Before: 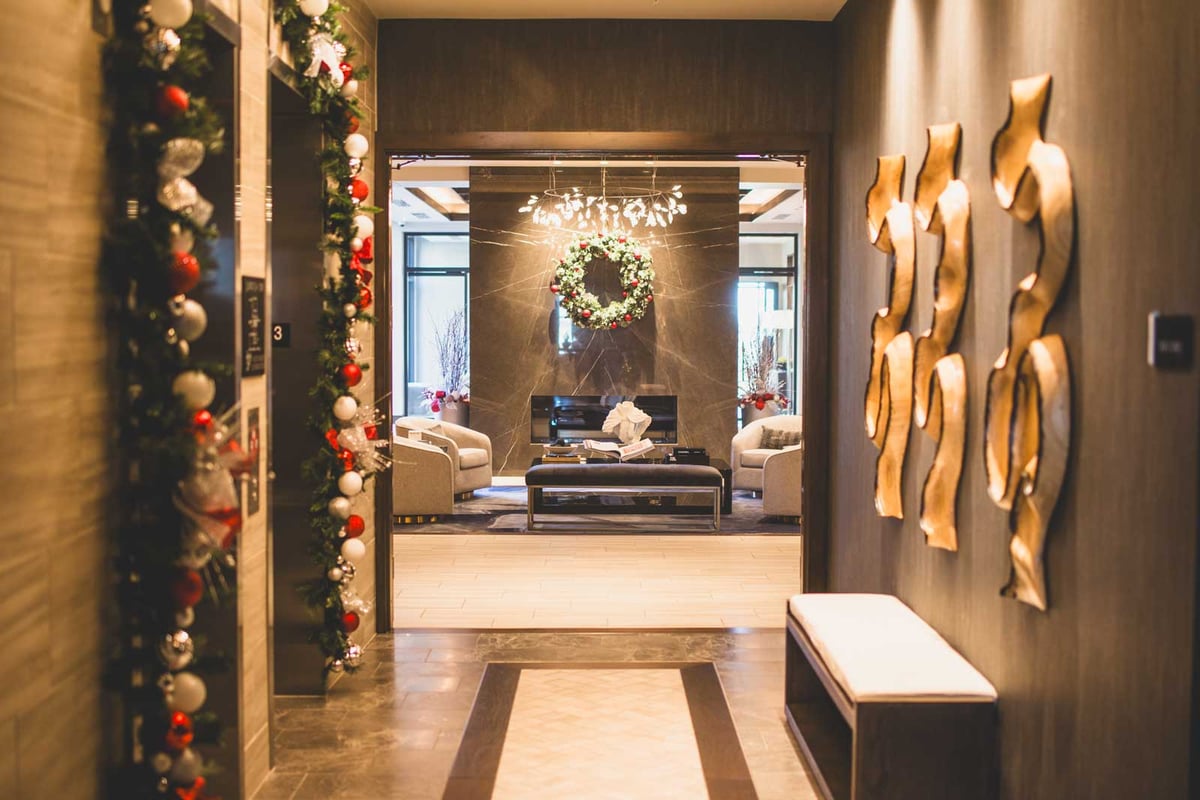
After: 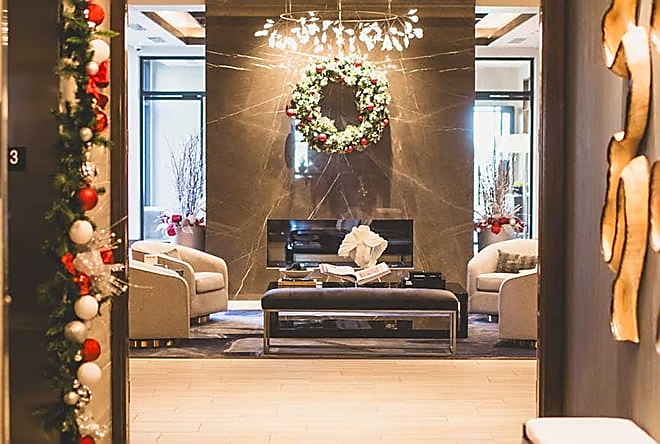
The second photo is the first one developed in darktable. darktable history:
crop and rotate: left 22.005%, top 22.053%, right 22.97%, bottom 22.399%
sharpen: radius 1.368, amount 1.263, threshold 0.83
